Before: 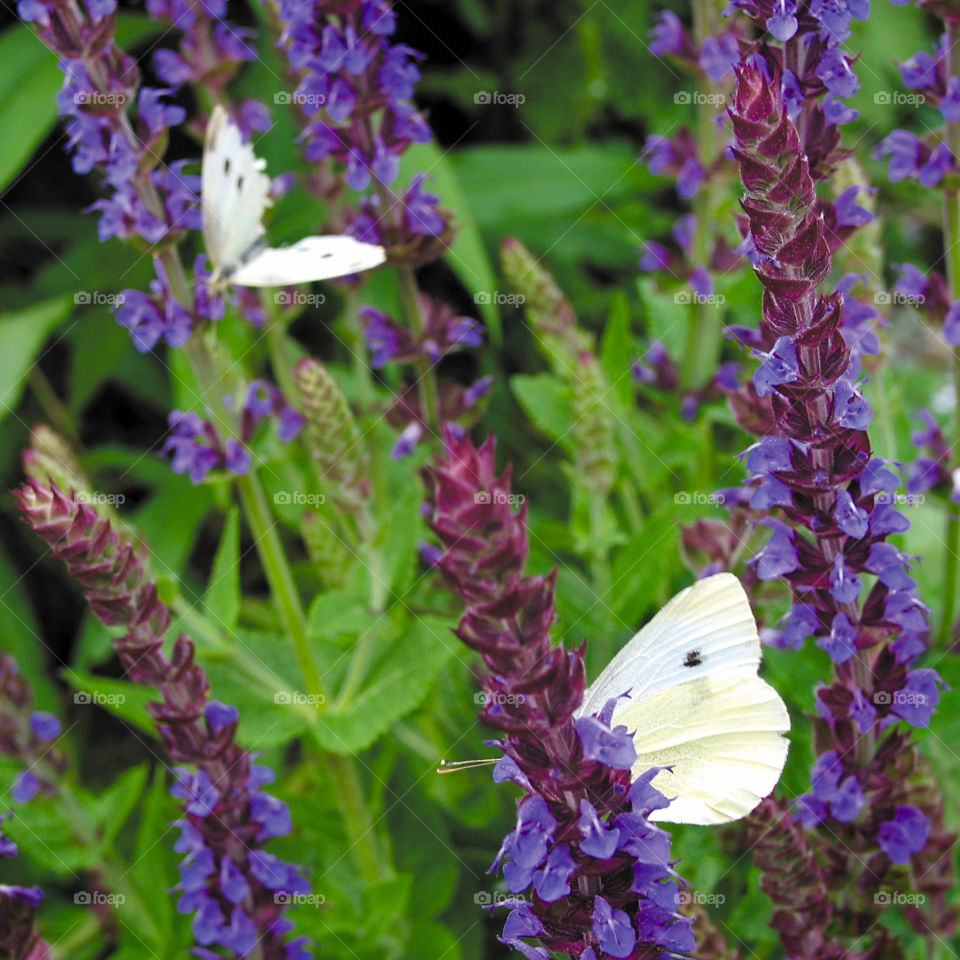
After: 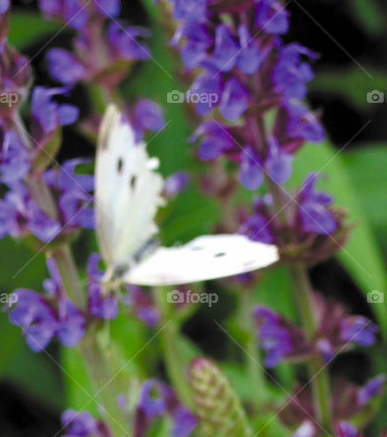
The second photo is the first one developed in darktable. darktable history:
crop and rotate: left 11.225%, top 0.116%, right 48.382%, bottom 54.338%
